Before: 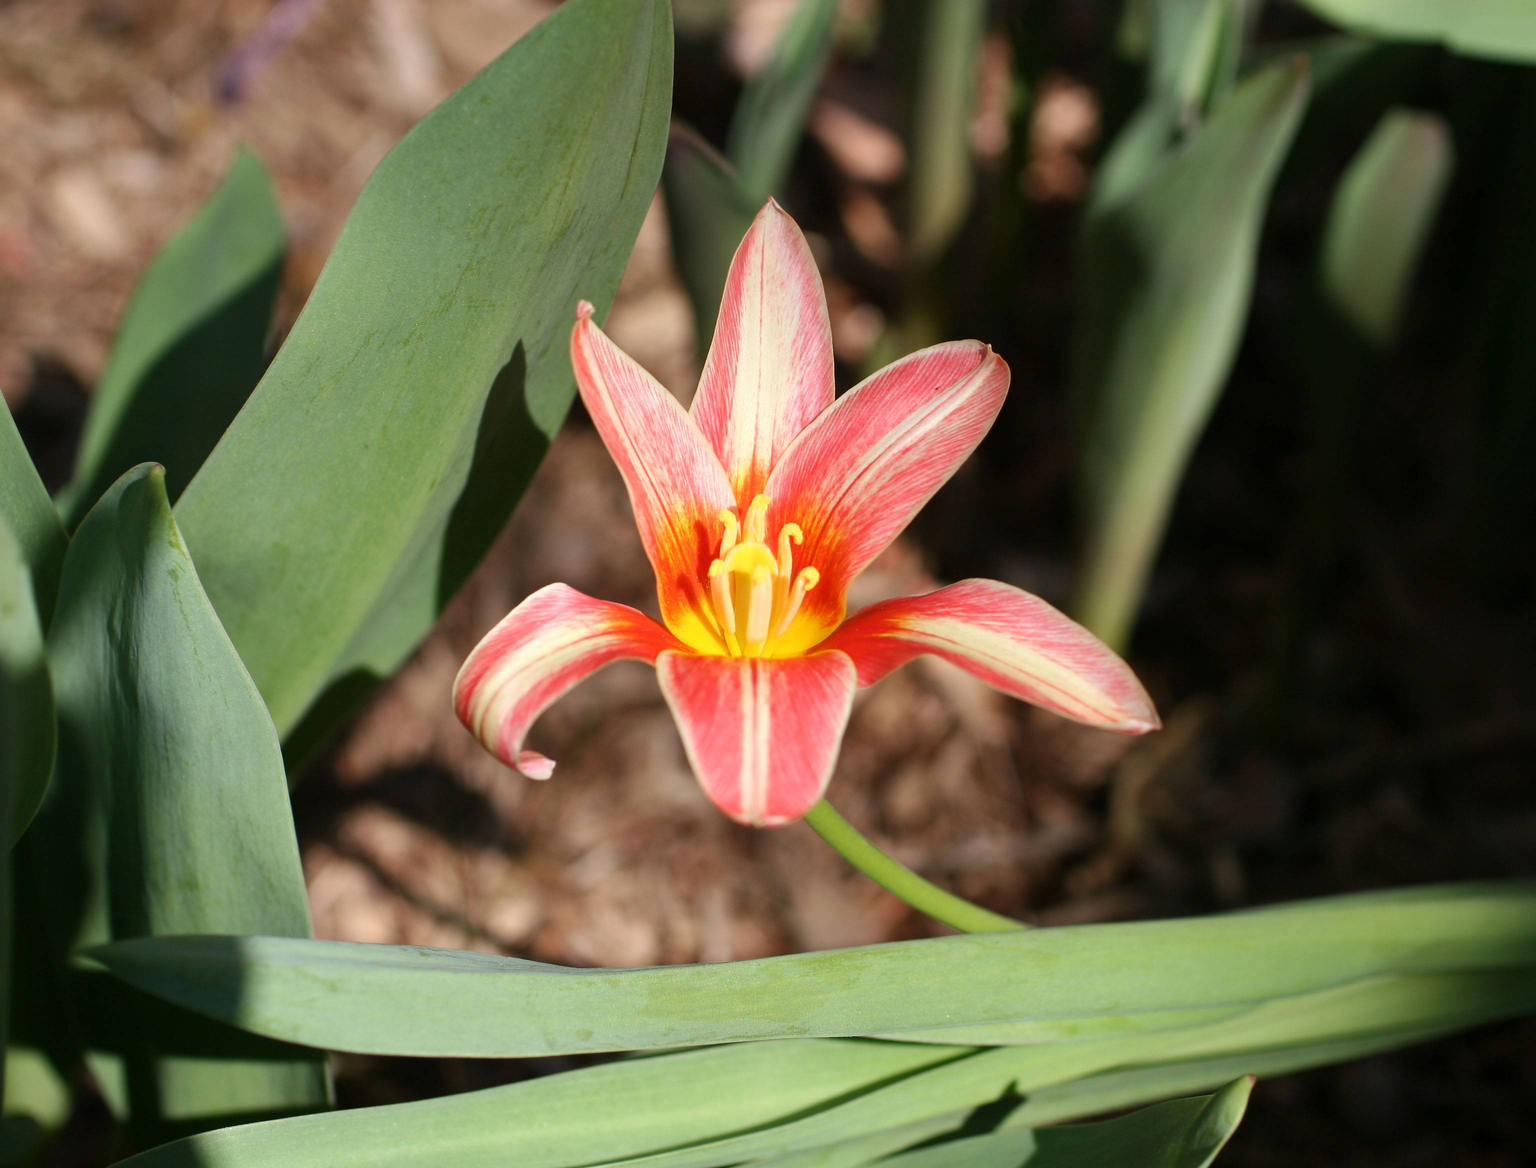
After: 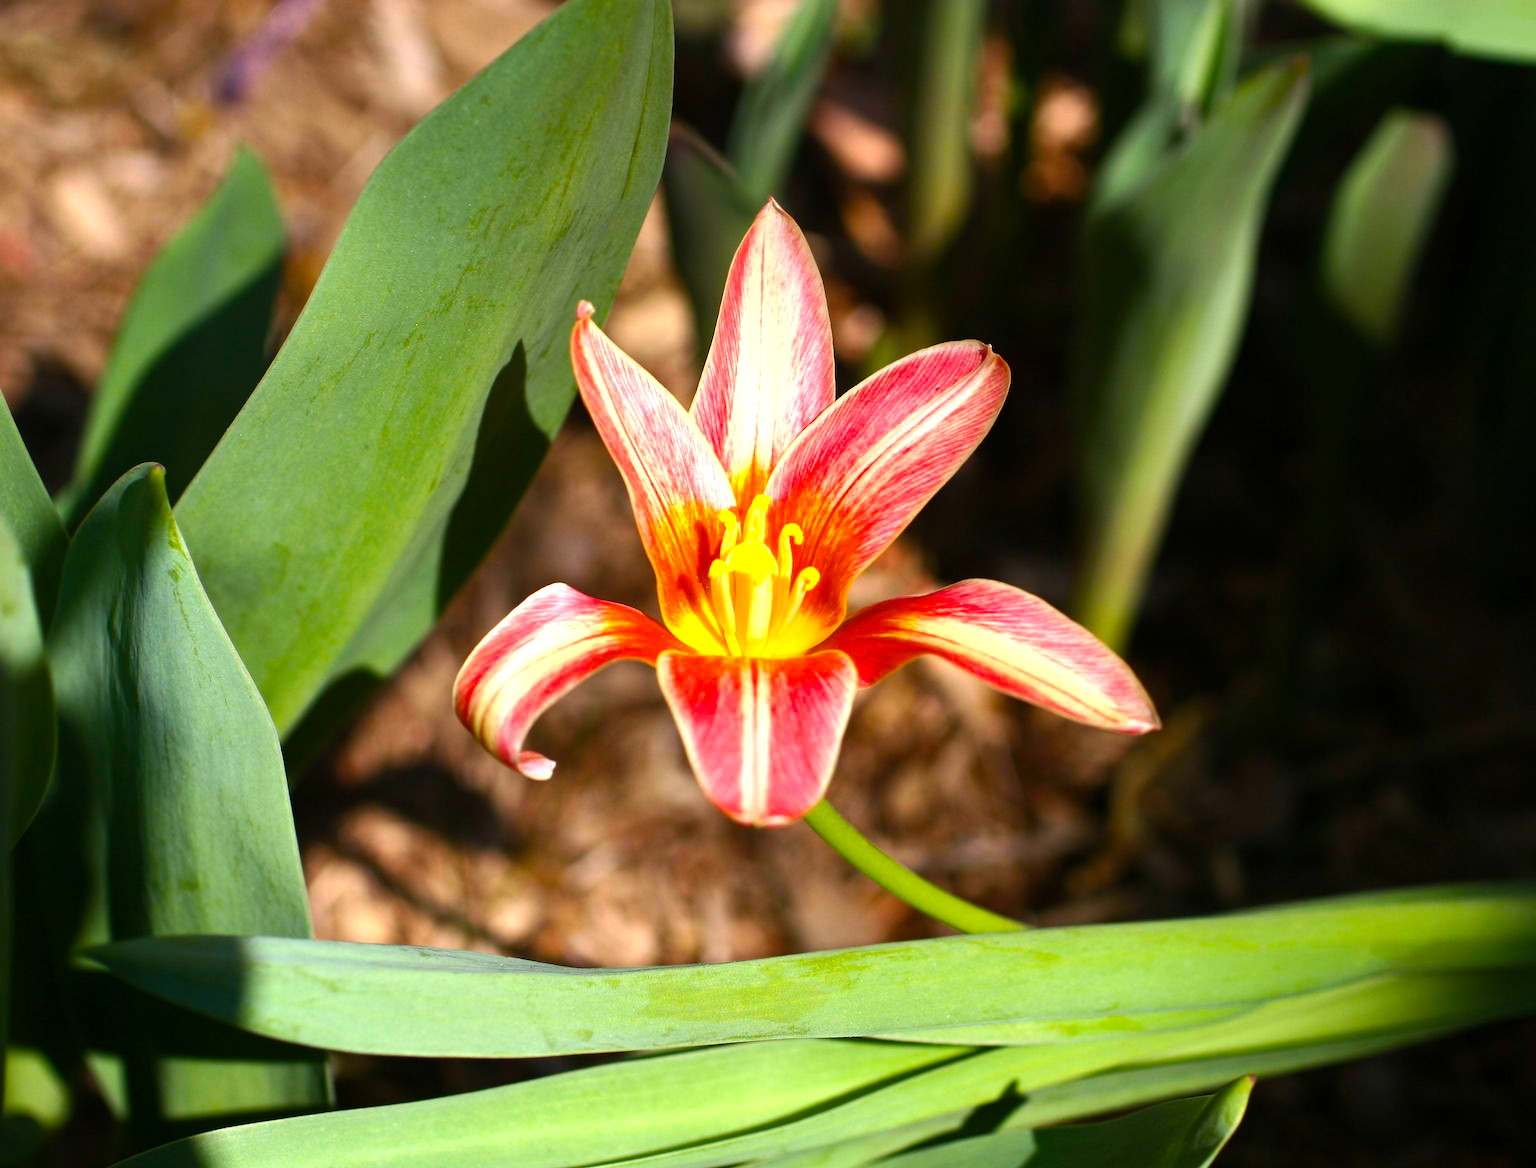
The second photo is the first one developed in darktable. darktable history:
color balance rgb: linear chroma grading › global chroma 9%, perceptual saturation grading › global saturation 36%, perceptual brilliance grading › global brilliance 15%, perceptual brilliance grading › shadows -35%, global vibrance 15%
exposure: exposure 0.127 EV, compensate highlight preservation false
